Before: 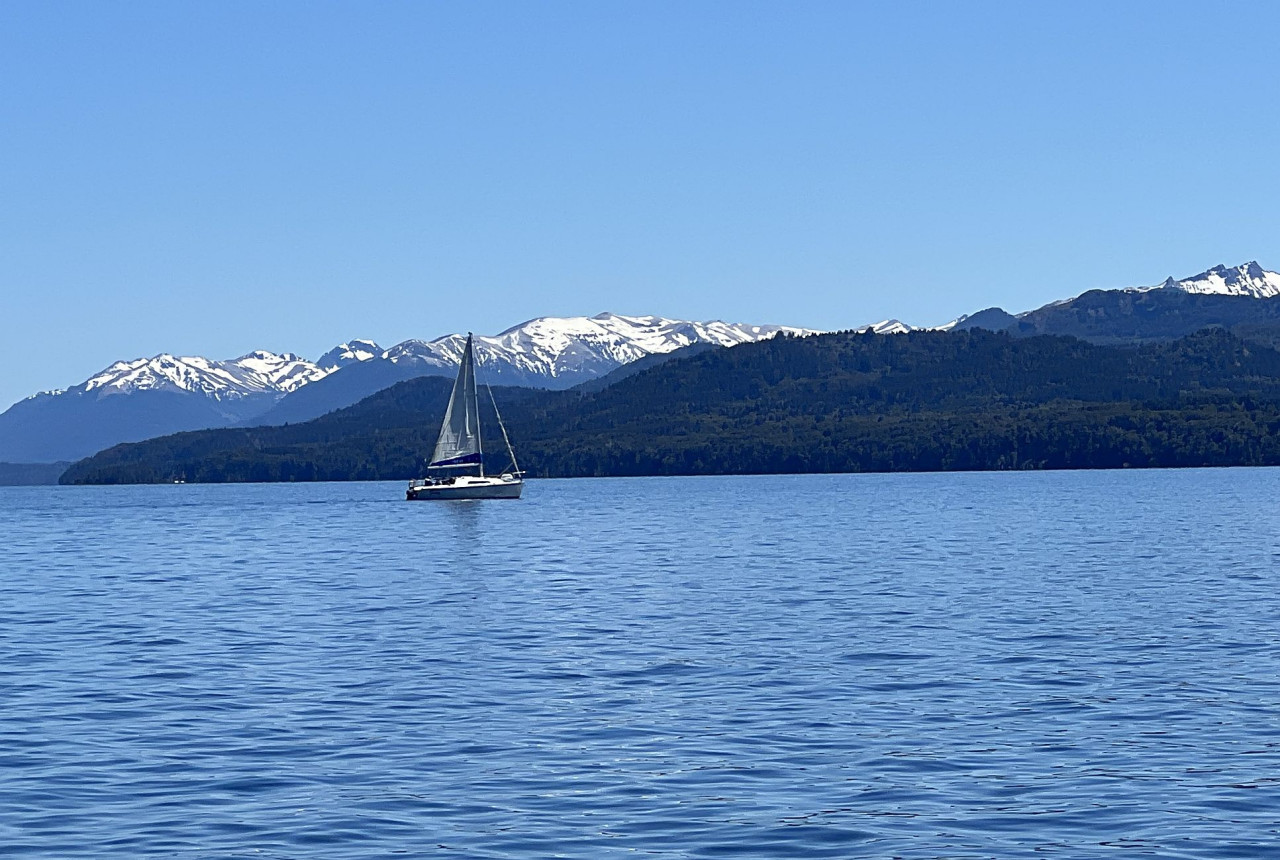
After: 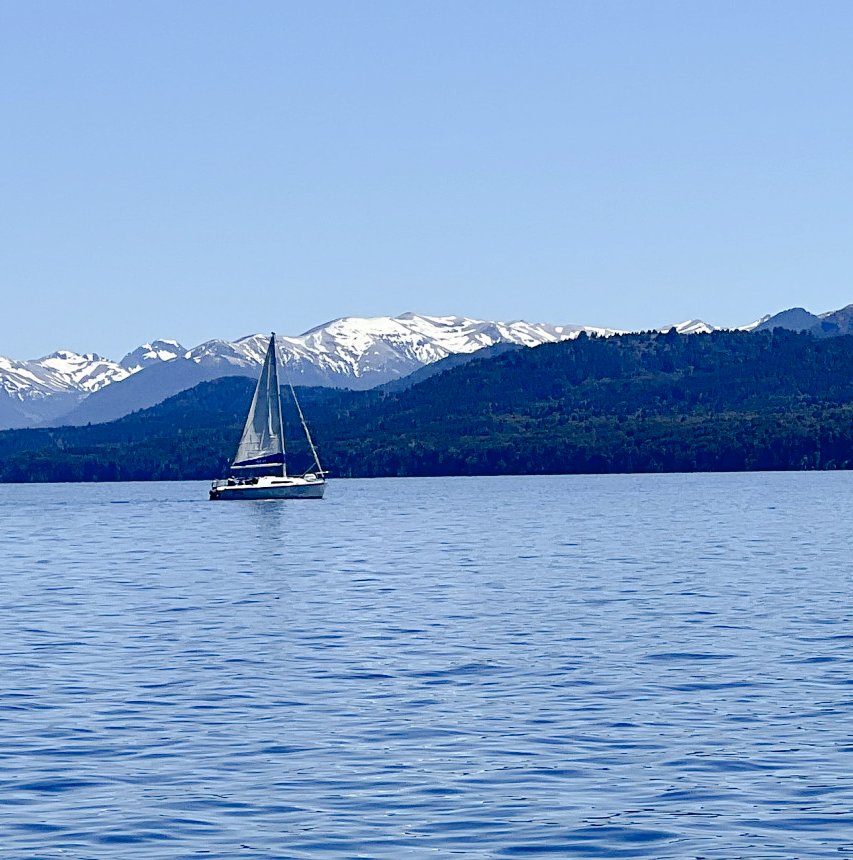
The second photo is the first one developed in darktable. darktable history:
crop: left 15.419%, right 17.914%
tone curve: curves: ch0 [(0, 0) (0.003, 0.001) (0.011, 0.008) (0.025, 0.015) (0.044, 0.025) (0.069, 0.037) (0.1, 0.056) (0.136, 0.091) (0.177, 0.157) (0.224, 0.231) (0.277, 0.319) (0.335, 0.4) (0.399, 0.493) (0.468, 0.571) (0.543, 0.645) (0.623, 0.706) (0.709, 0.77) (0.801, 0.838) (0.898, 0.918) (1, 1)], preserve colors none
